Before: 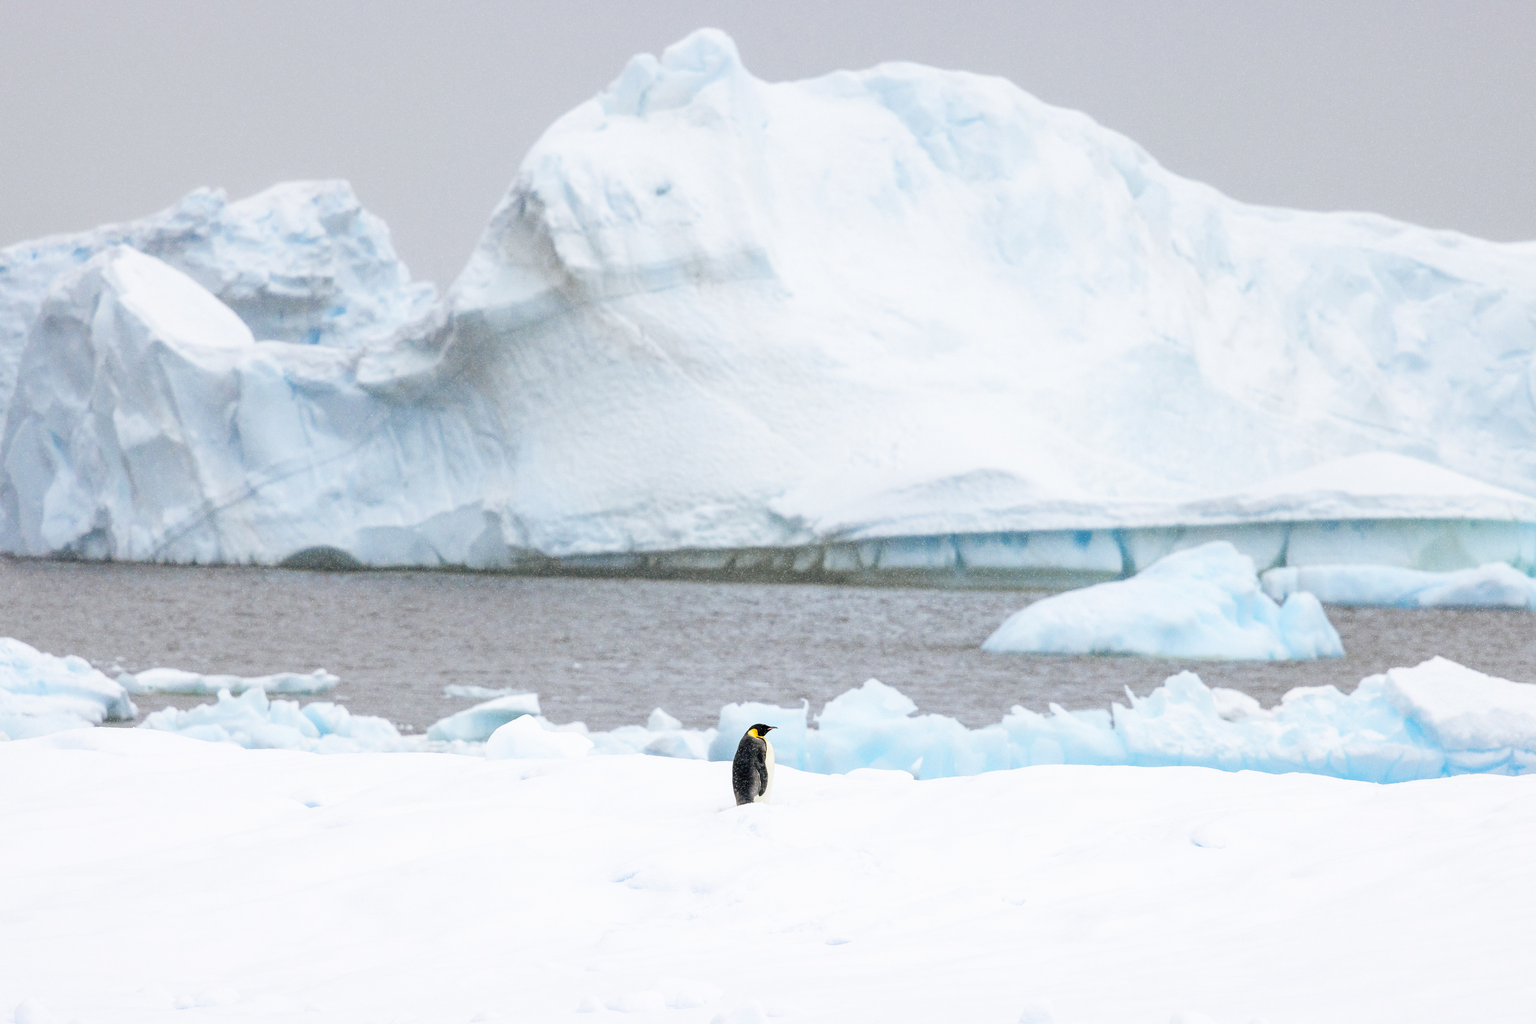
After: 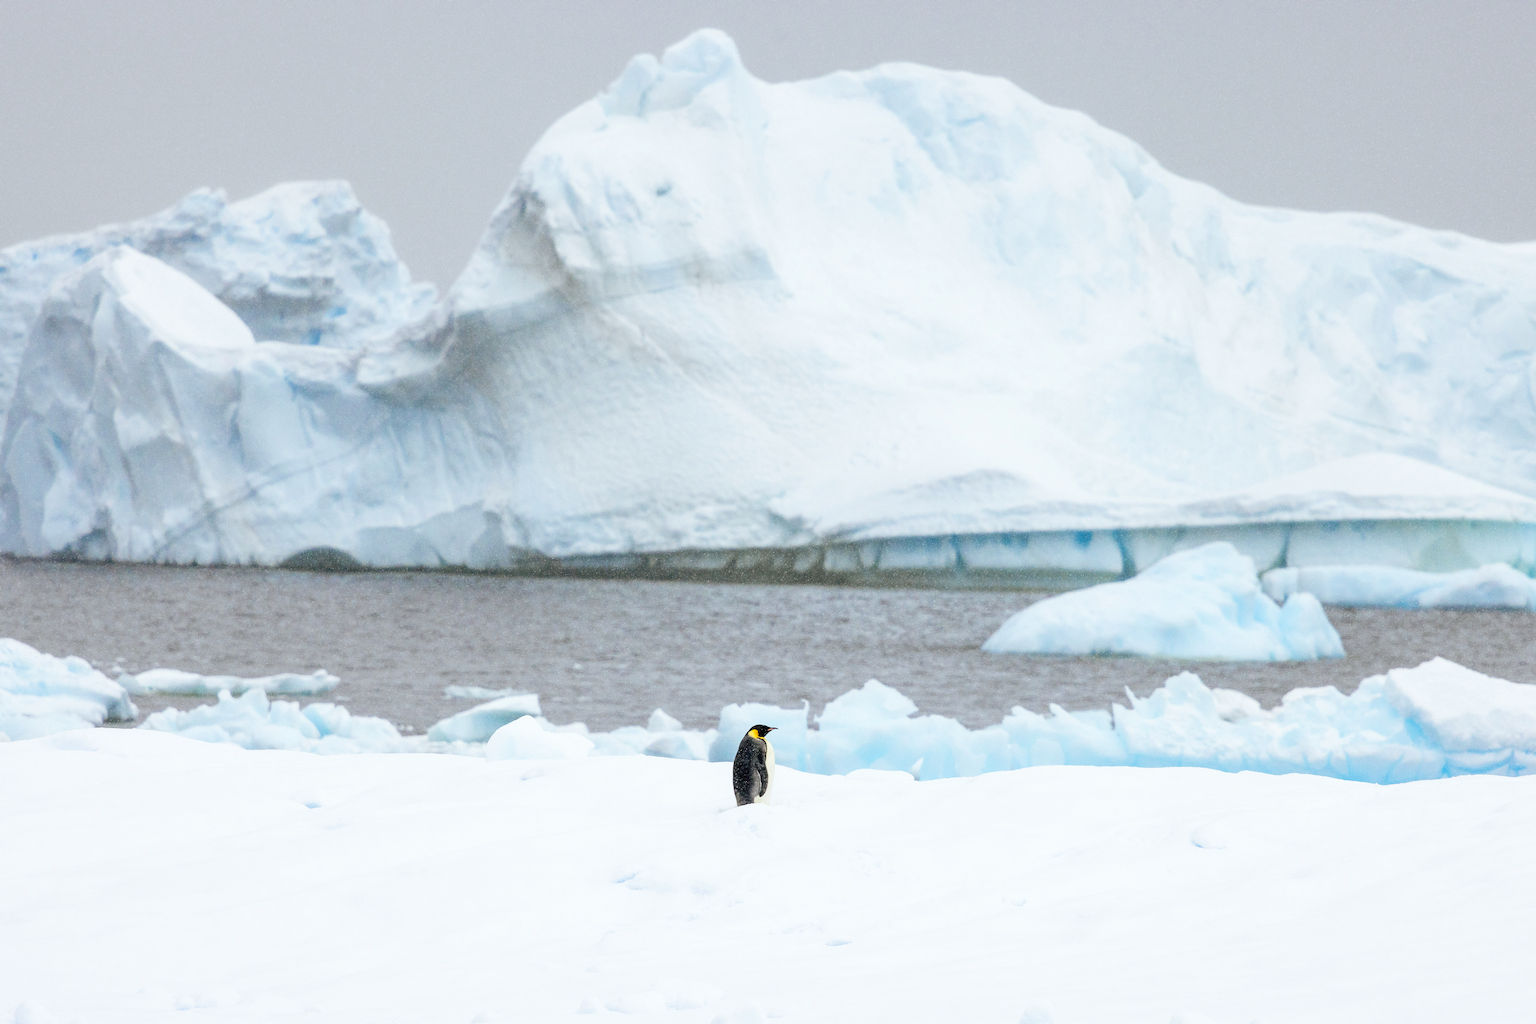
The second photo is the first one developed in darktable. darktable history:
haze removal: compatibility mode true, adaptive false
white balance: red 0.978, blue 0.999
